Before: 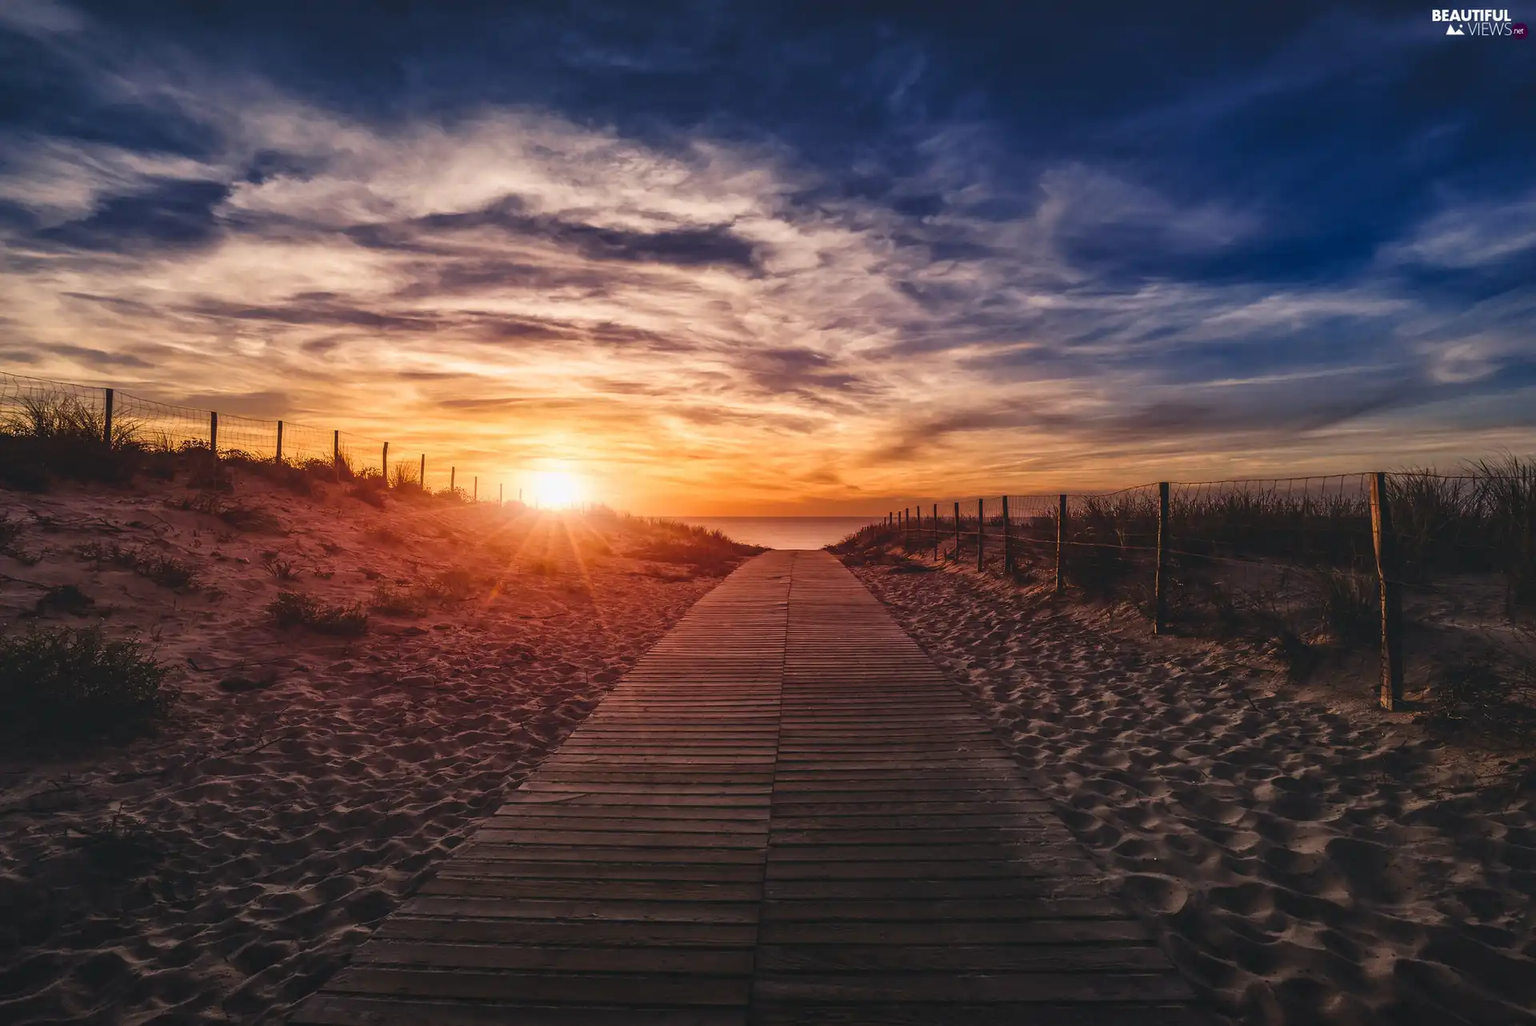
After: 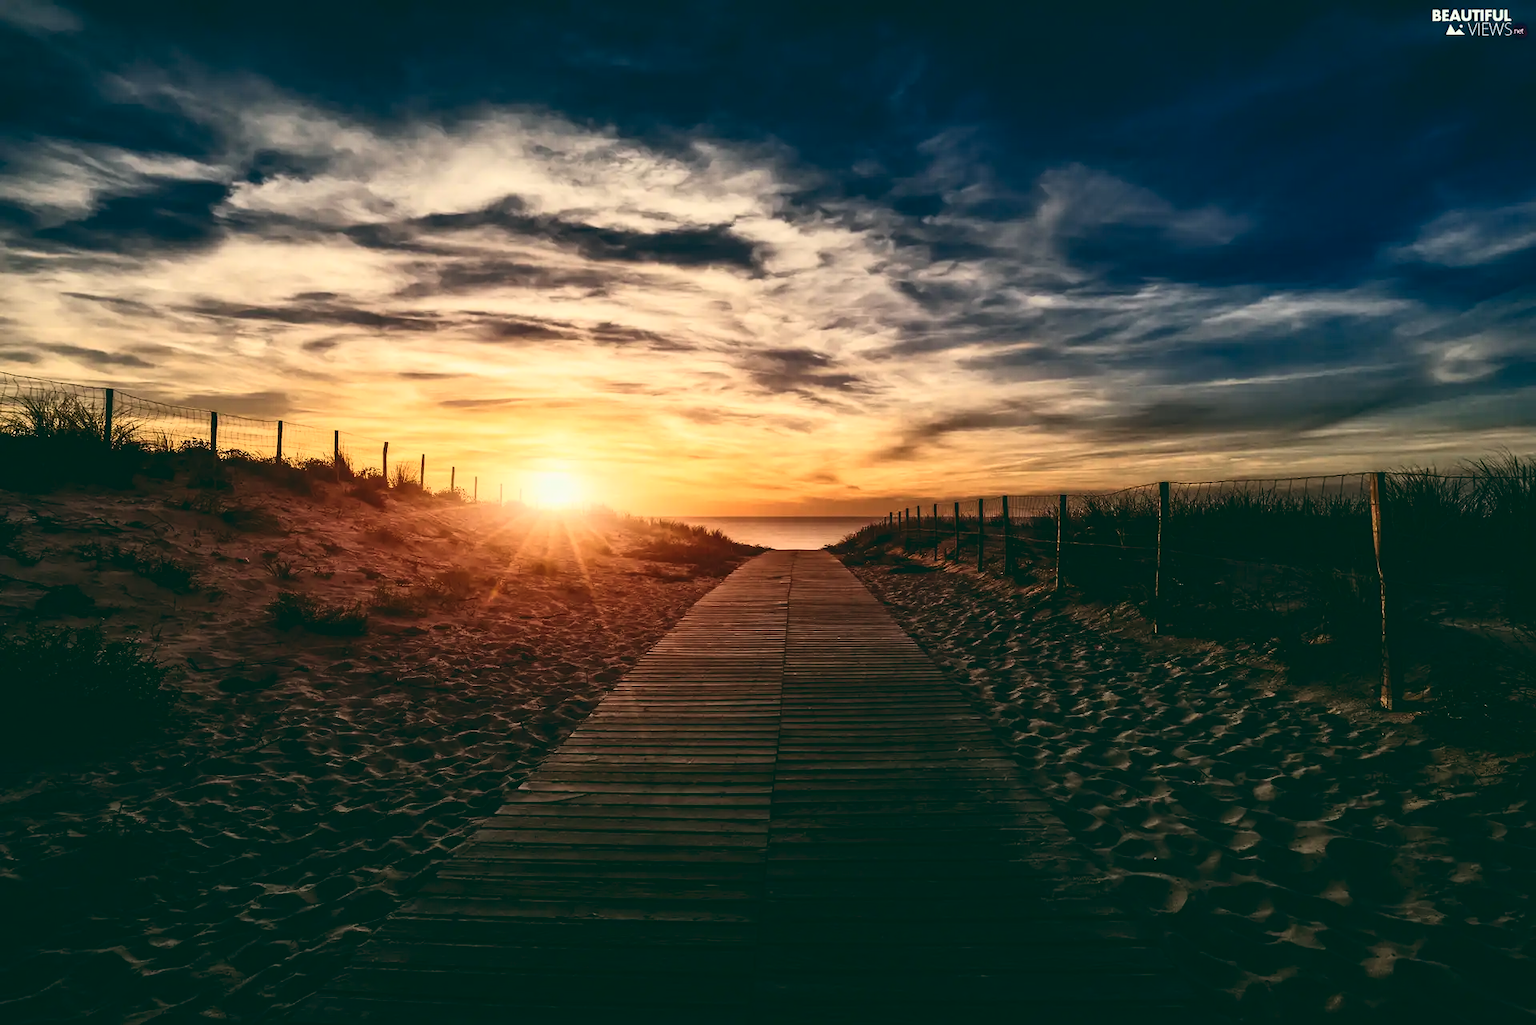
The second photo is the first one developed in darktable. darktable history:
color balance: lift [1.005, 0.99, 1.007, 1.01], gamma [1, 1.034, 1.032, 0.966], gain [0.873, 1.055, 1.067, 0.933]
contrast brightness saturation: contrast 0.39, brightness 0.1
